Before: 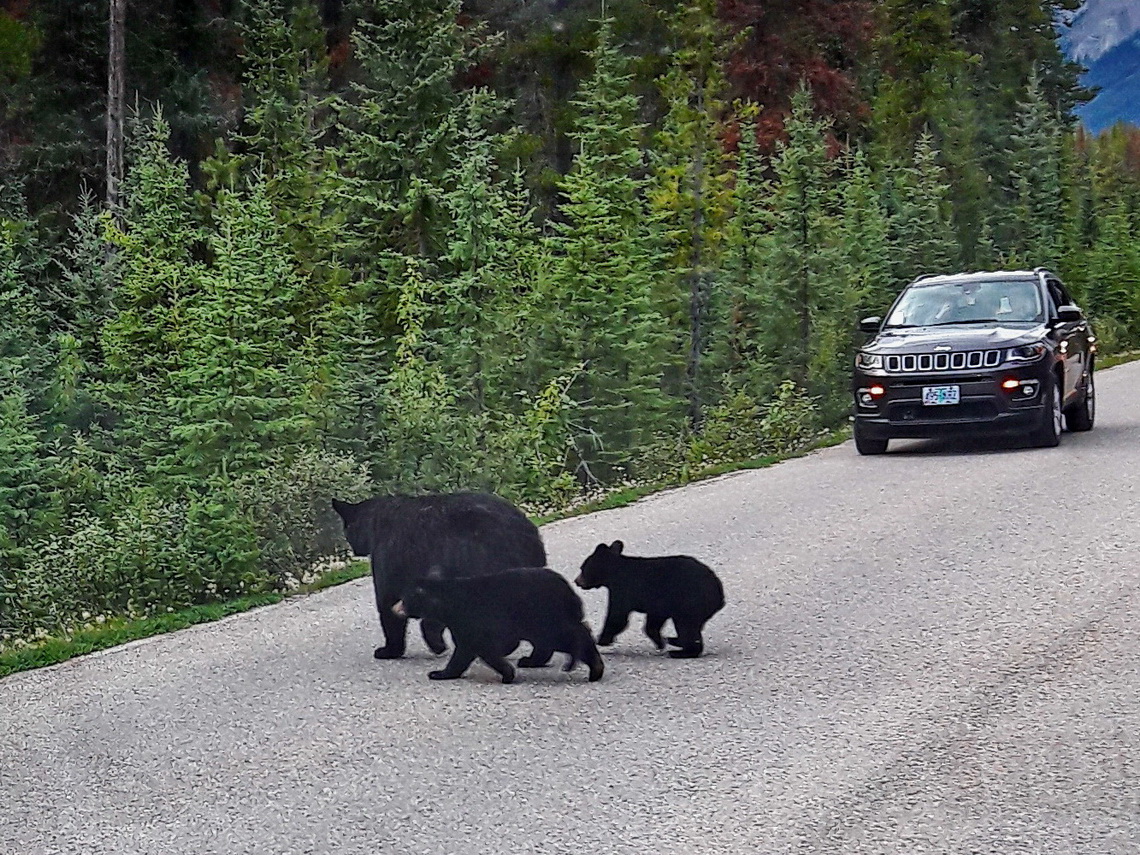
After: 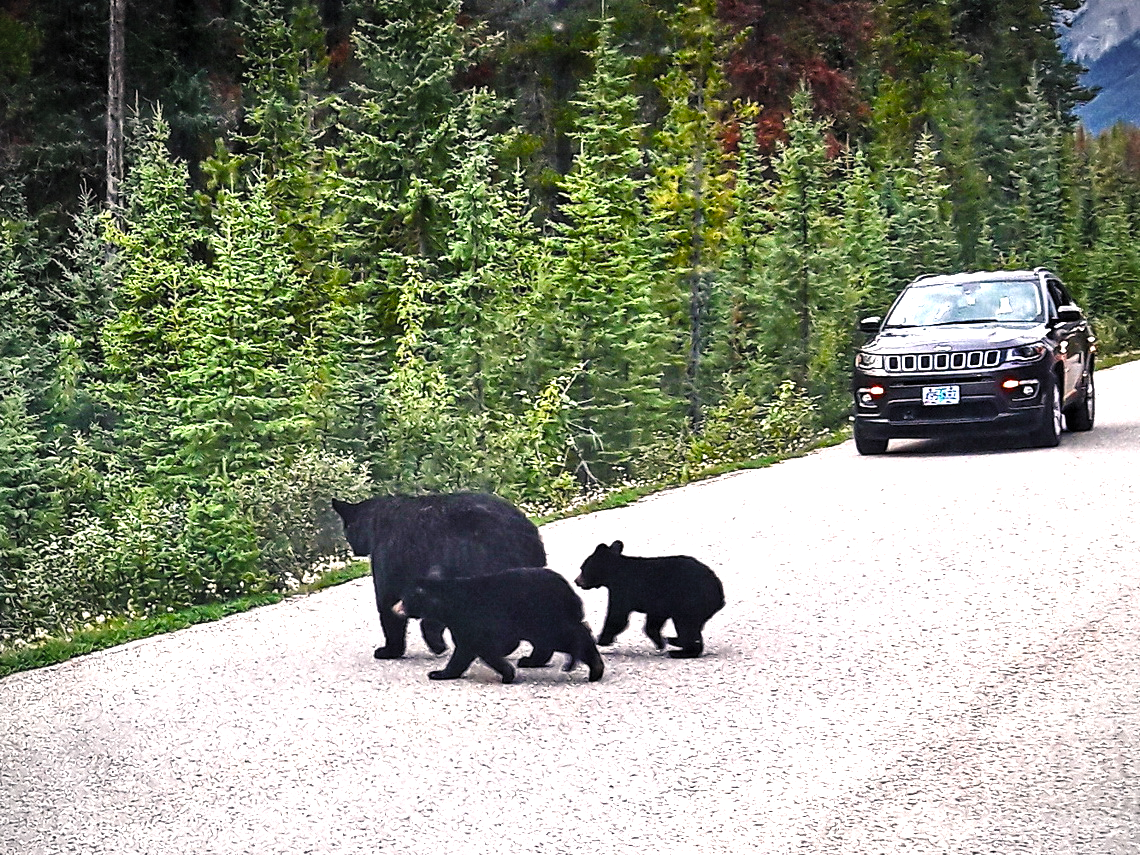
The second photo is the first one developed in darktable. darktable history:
exposure: black level correction -0.005, exposure 1.002 EV, compensate highlight preservation false
vignetting: unbound false
levels: mode automatic, black 0.023%, white 99.97%, levels [0.062, 0.494, 0.925]
color balance rgb: shadows lift › chroma 1%, shadows lift › hue 217.2°, power › hue 310.8°, highlights gain › chroma 2%, highlights gain › hue 44.4°, global offset › luminance 0.25%, global offset › hue 171.6°, perceptual saturation grading › global saturation 14.09%, perceptual saturation grading › highlights -30%, perceptual saturation grading › shadows 50.67%, global vibrance 25%, contrast 20%
